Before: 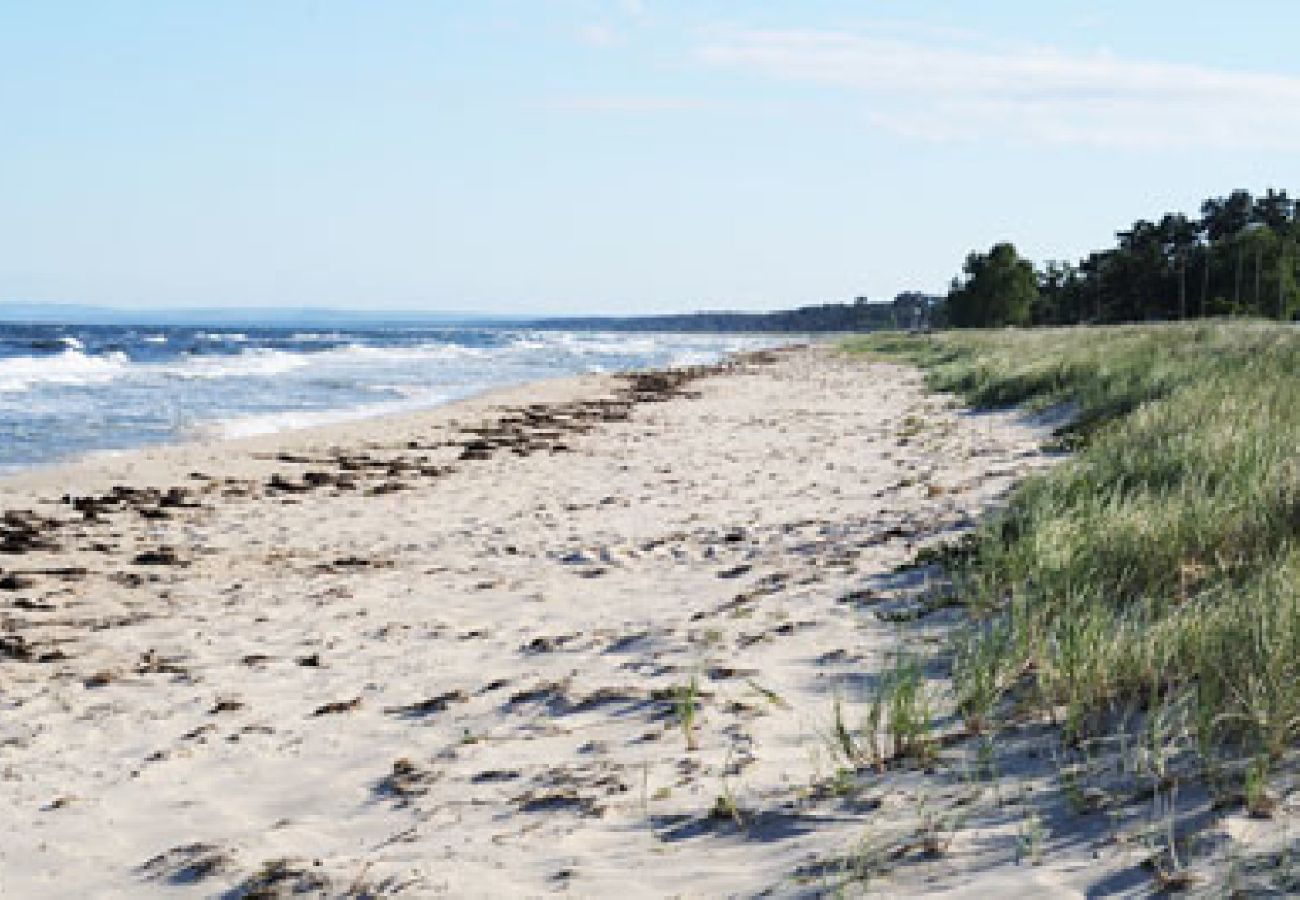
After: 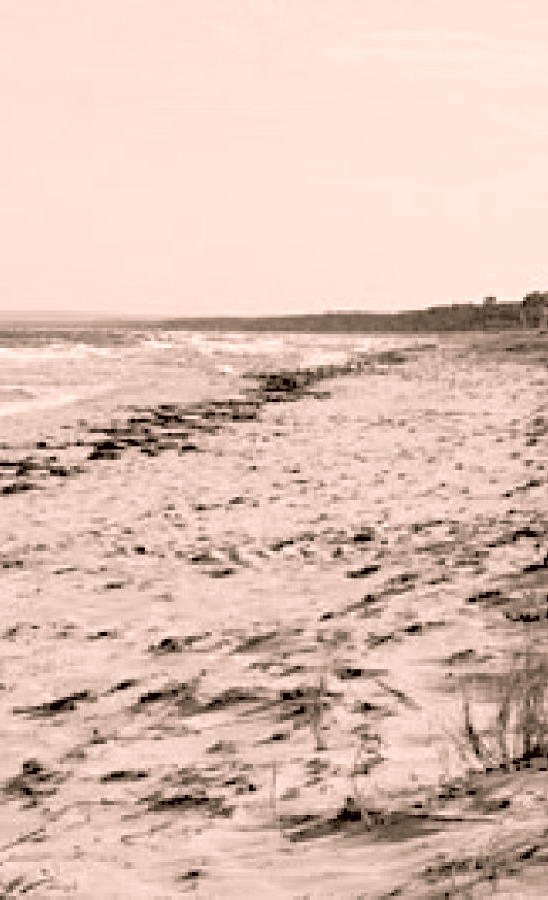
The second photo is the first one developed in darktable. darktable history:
tone equalizer: -7 EV 0.15 EV, -6 EV 0.6 EV, -5 EV 1.15 EV, -4 EV 1.33 EV, -3 EV 1.15 EV, -2 EV 0.6 EV, -1 EV 0.15 EV, mask exposure compensation -0.5 EV
haze removal: compatibility mode true, adaptive false
color correction: highlights a* -3.28, highlights b* -6.24, shadows a* 3.1, shadows b* 5.19
color balance rgb: shadows lift › luminance -5%, shadows lift › chroma 1.1%, shadows lift › hue 219°, power › luminance 10%, power › chroma 2.83%, power › hue 60°, highlights gain › chroma 4.52%, highlights gain › hue 33.33°, saturation formula JzAzBz (2021)
crop: left 28.583%, right 29.231%
color calibration: output gray [0.246, 0.254, 0.501, 0], gray › normalize channels true, illuminant same as pipeline (D50), adaptation XYZ, x 0.346, y 0.359, gamut compression 0
exposure: black level correction 0.025, exposure 0.182 EV, compensate highlight preservation false
